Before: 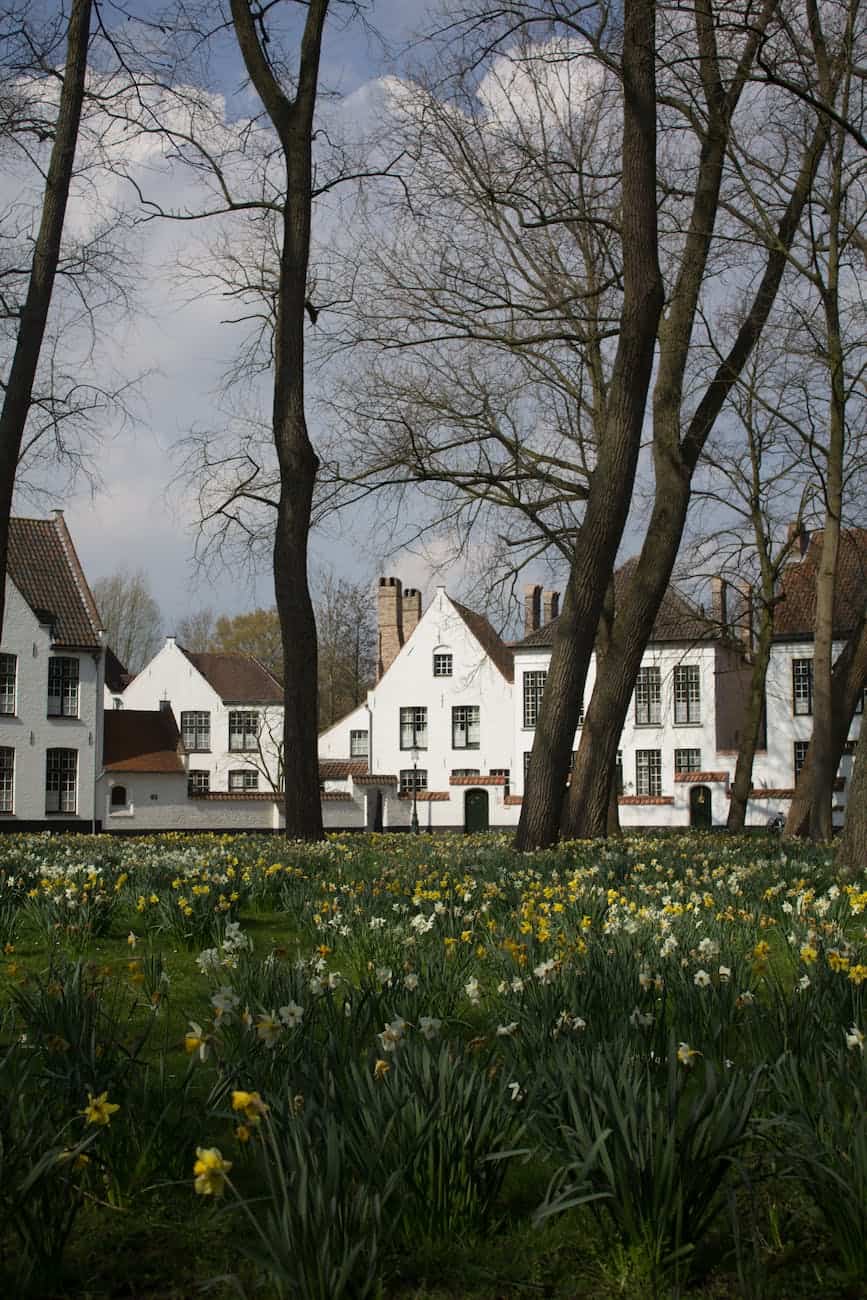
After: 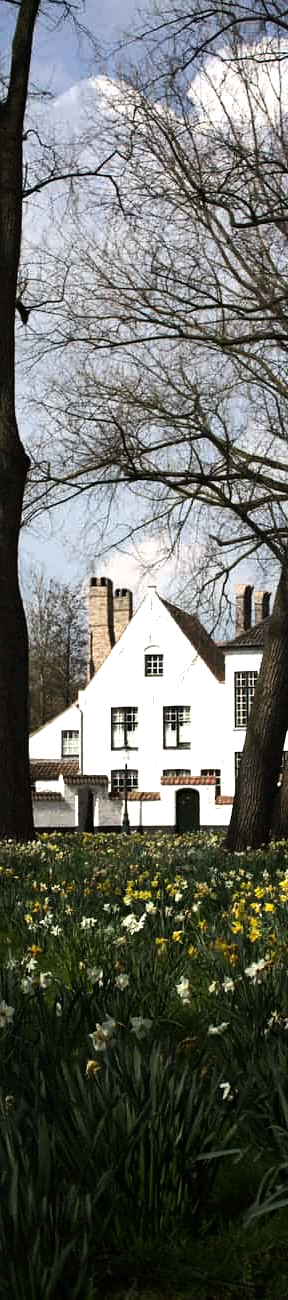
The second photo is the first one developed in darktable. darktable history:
tone equalizer: -8 EV -1.08 EV, -7 EV -1.01 EV, -6 EV -0.867 EV, -5 EV -0.578 EV, -3 EV 0.578 EV, -2 EV 0.867 EV, -1 EV 1.01 EV, +0 EV 1.08 EV, edges refinement/feathering 500, mask exposure compensation -1.57 EV, preserve details no
crop: left 33.36%, right 33.36%
